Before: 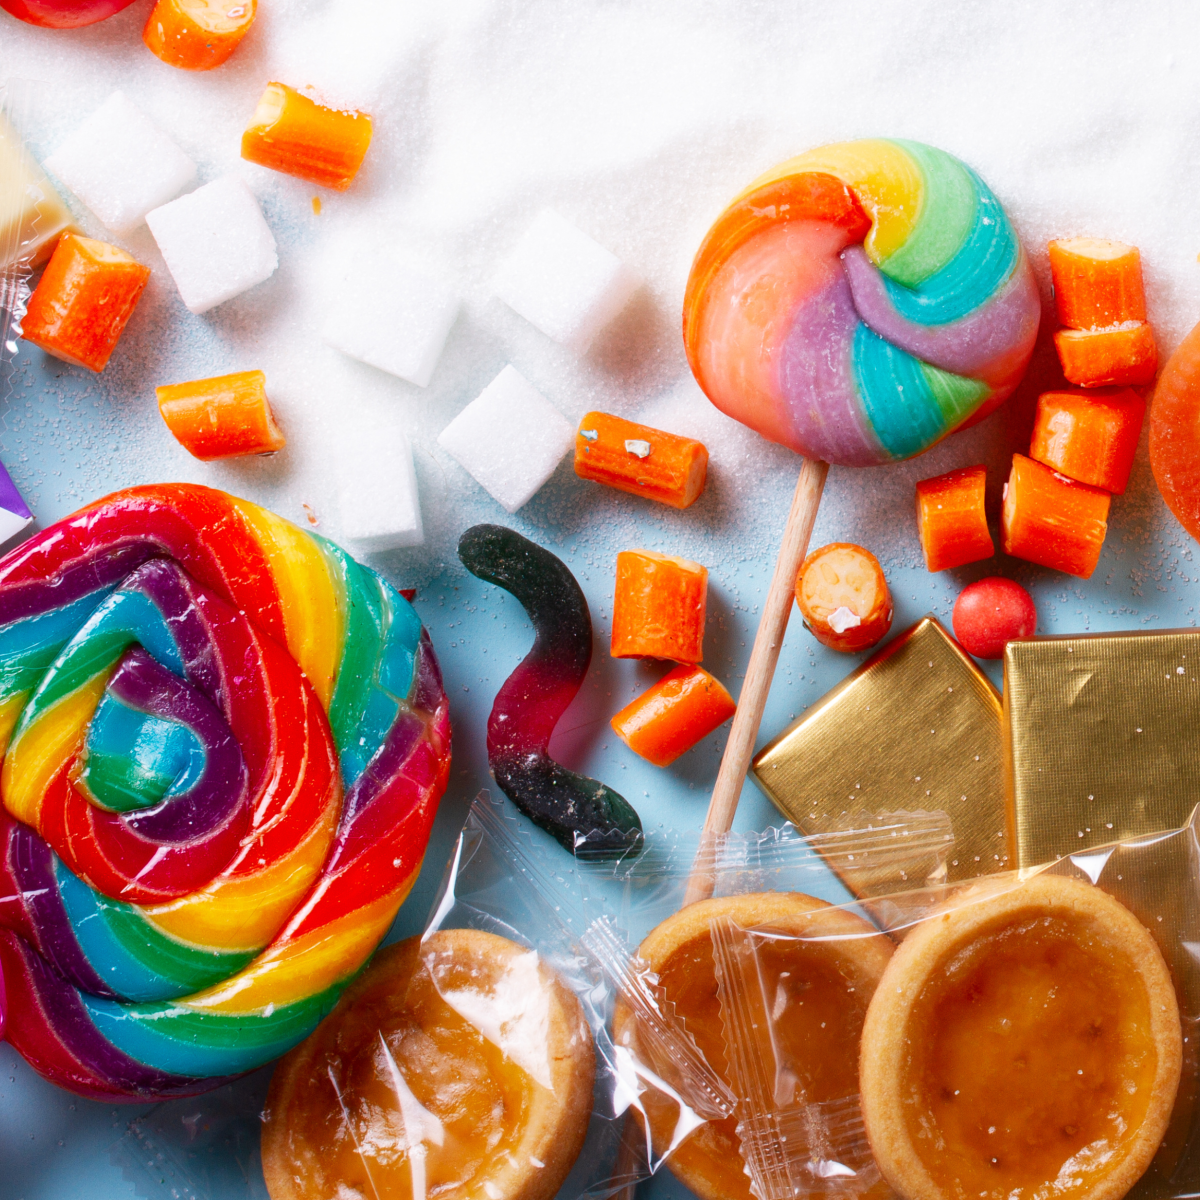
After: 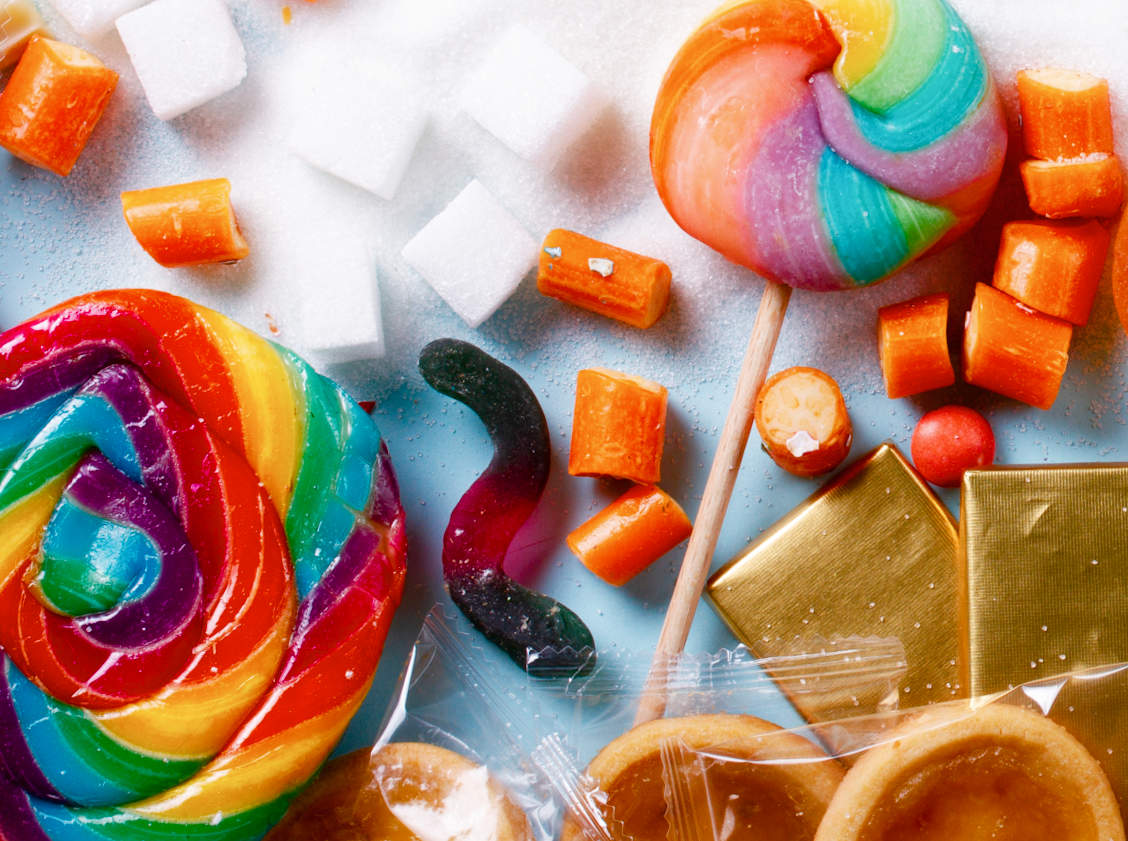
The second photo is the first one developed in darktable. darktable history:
rotate and perspective: rotation 1.57°, crop left 0.018, crop right 0.982, crop top 0.039, crop bottom 0.961
color balance rgb: perceptual saturation grading › global saturation 20%, perceptual saturation grading › highlights -25%, perceptual saturation grading › shadows 50%
contrast brightness saturation: saturation -0.1
crop and rotate: left 2.991%, top 13.302%, right 1.981%, bottom 12.636%
